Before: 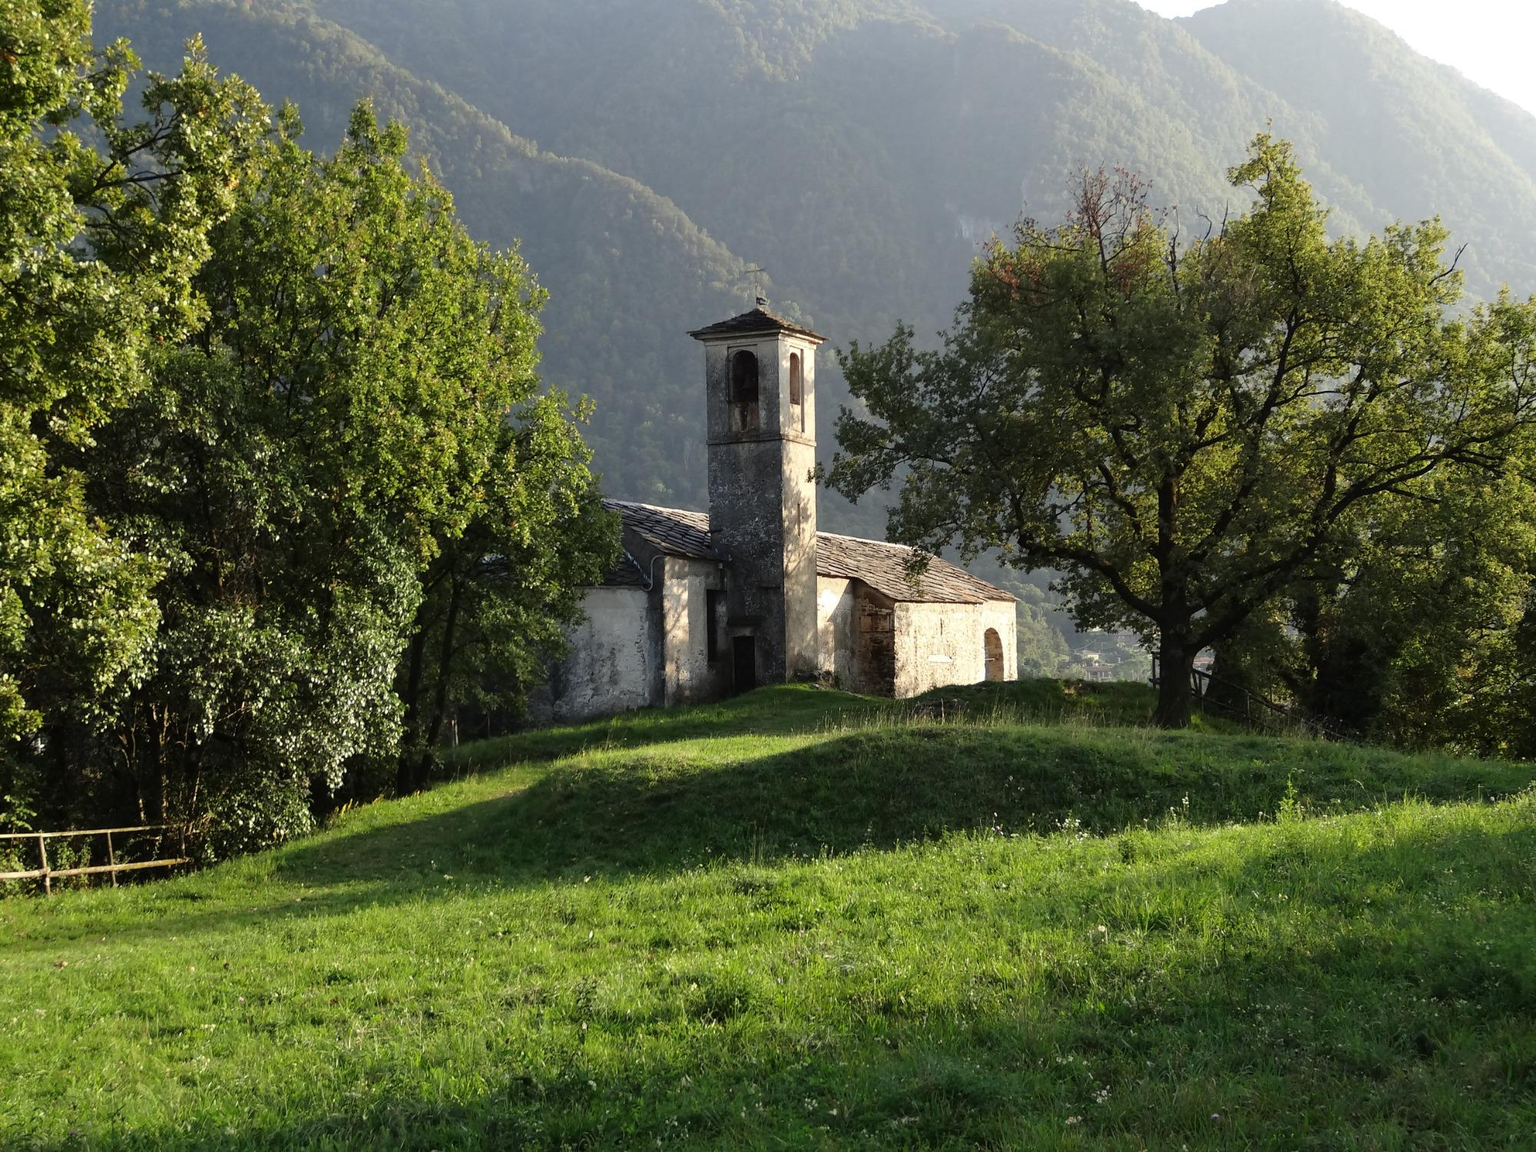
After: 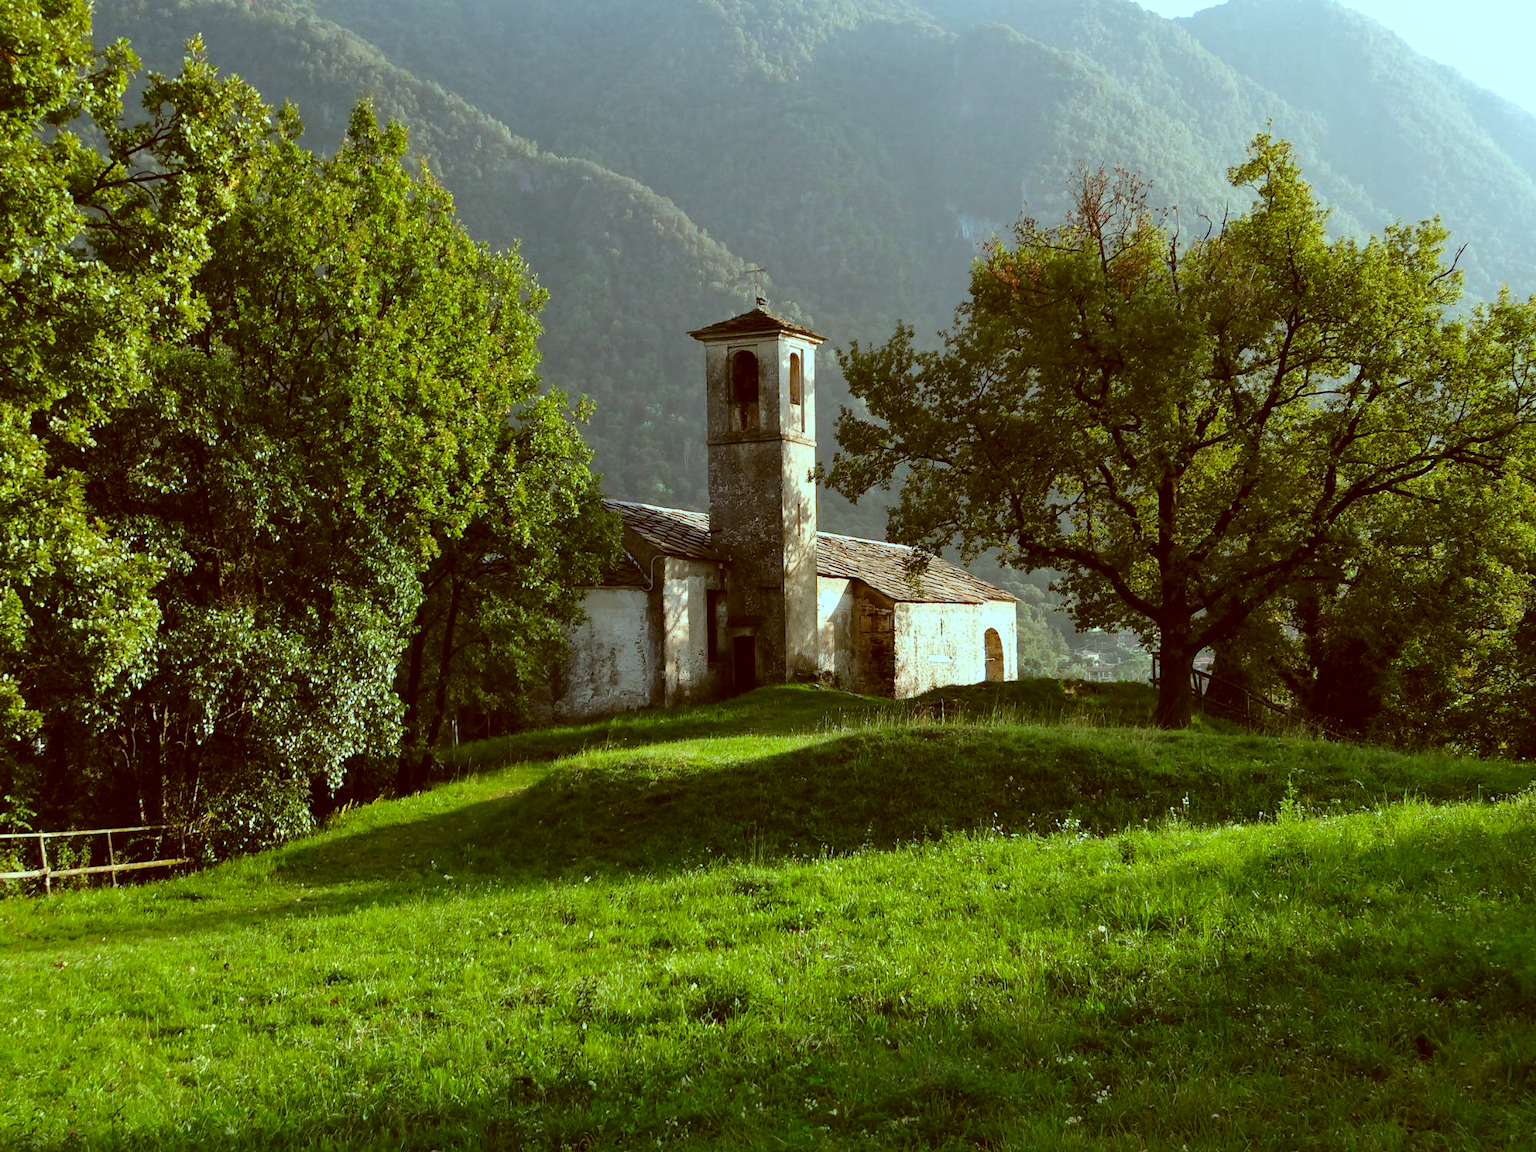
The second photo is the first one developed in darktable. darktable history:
local contrast: mode bilateral grid, contrast 20, coarseness 50, detail 120%, midtone range 0.2
color balance rgb: perceptual saturation grading › global saturation 20%, global vibrance 20%
color correction: highlights a* -14.62, highlights b* -16.22, shadows a* 10.12, shadows b* 29.4
